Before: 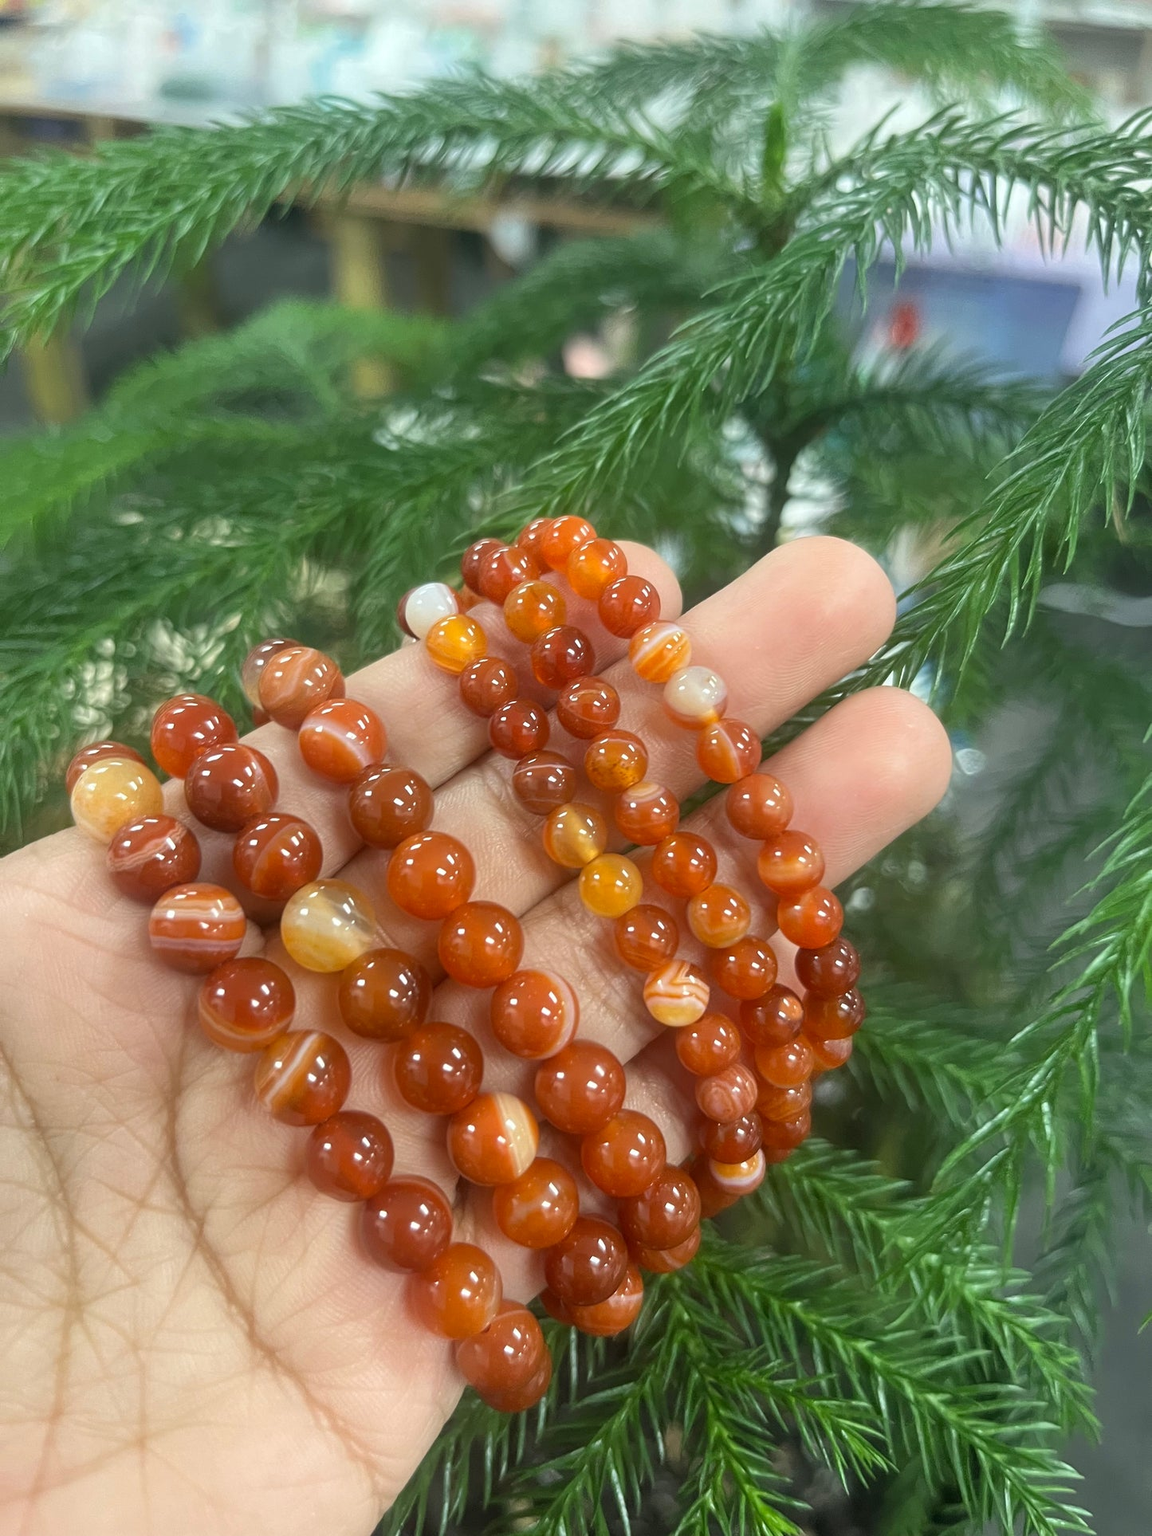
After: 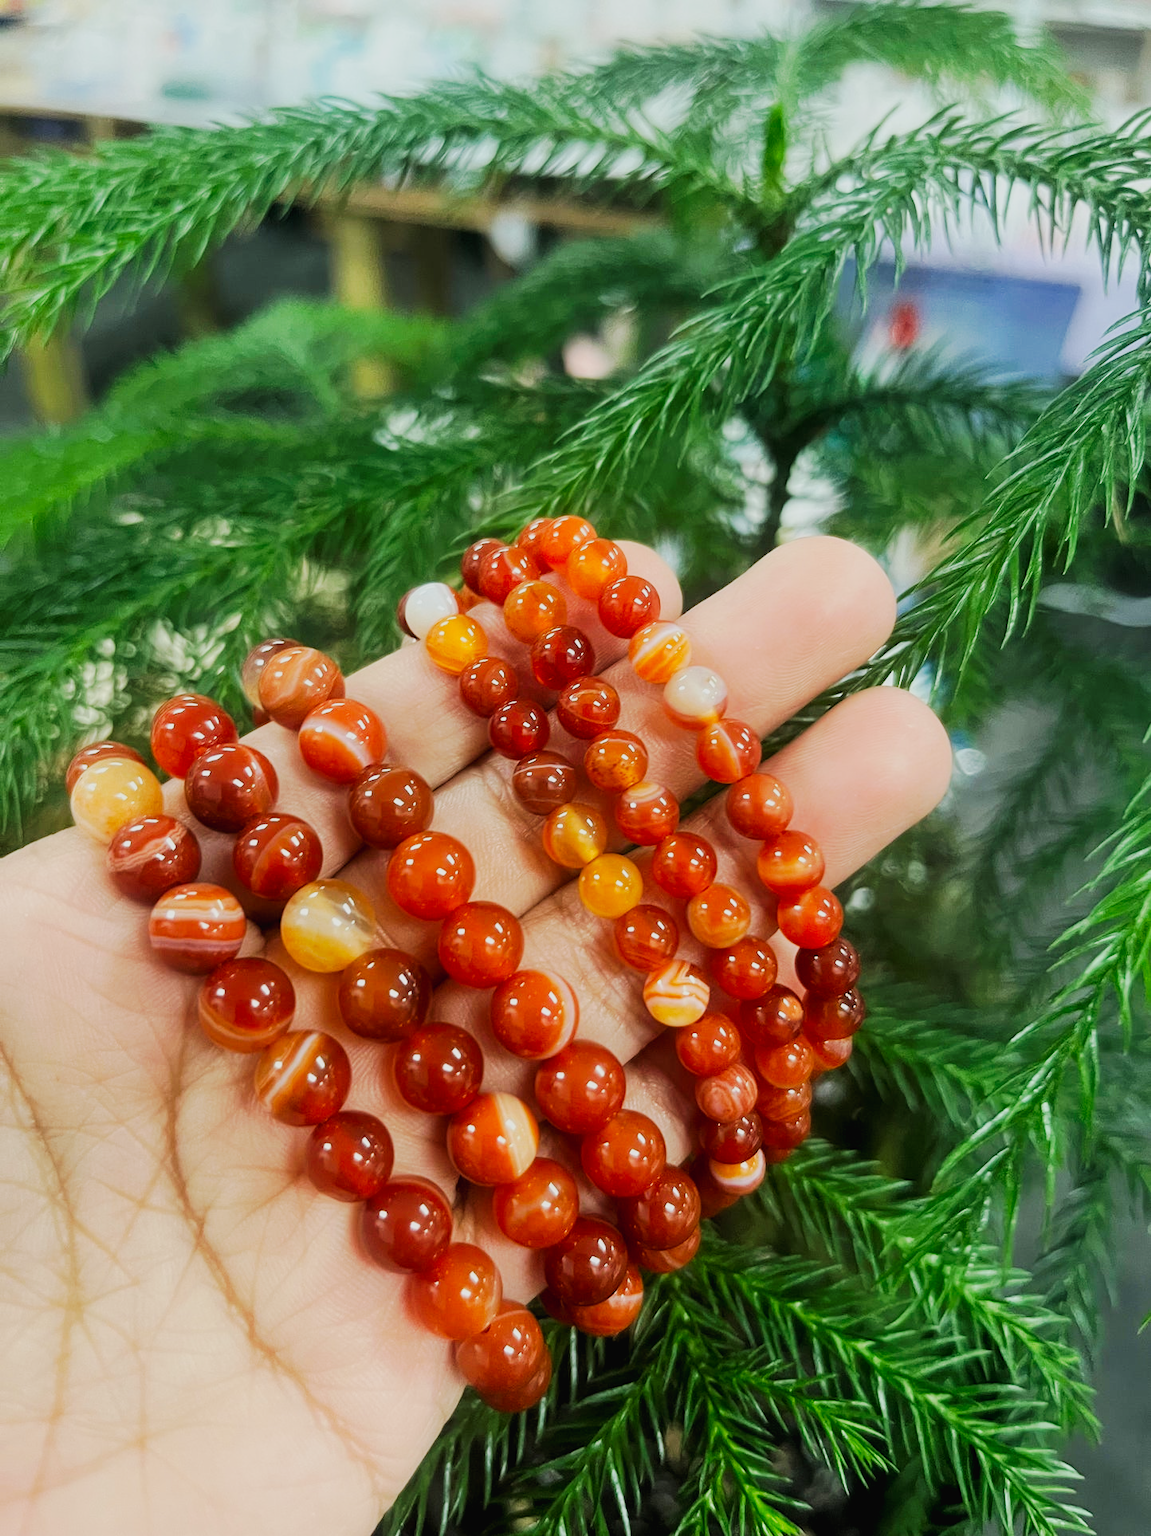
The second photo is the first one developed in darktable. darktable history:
tone curve: curves: ch0 [(0, 0) (0.003, 0.016) (0.011, 0.016) (0.025, 0.016) (0.044, 0.016) (0.069, 0.016) (0.1, 0.026) (0.136, 0.047) (0.177, 0.088) (0.224, 0.14) (0.277, 0.2) (0.335, 0.276) (0.399, 0.37) (0.468, 0.47) (0.543, 0.583) (0.623, 0.698) (0.709, 0.779) (0.801, 0.858) (0.898, 0.929) (1, 1)], preserve colors none
filmic rgb: black relative exposure -7.65 EV, white relative exposure 4.56 EV, hardness 3.61
